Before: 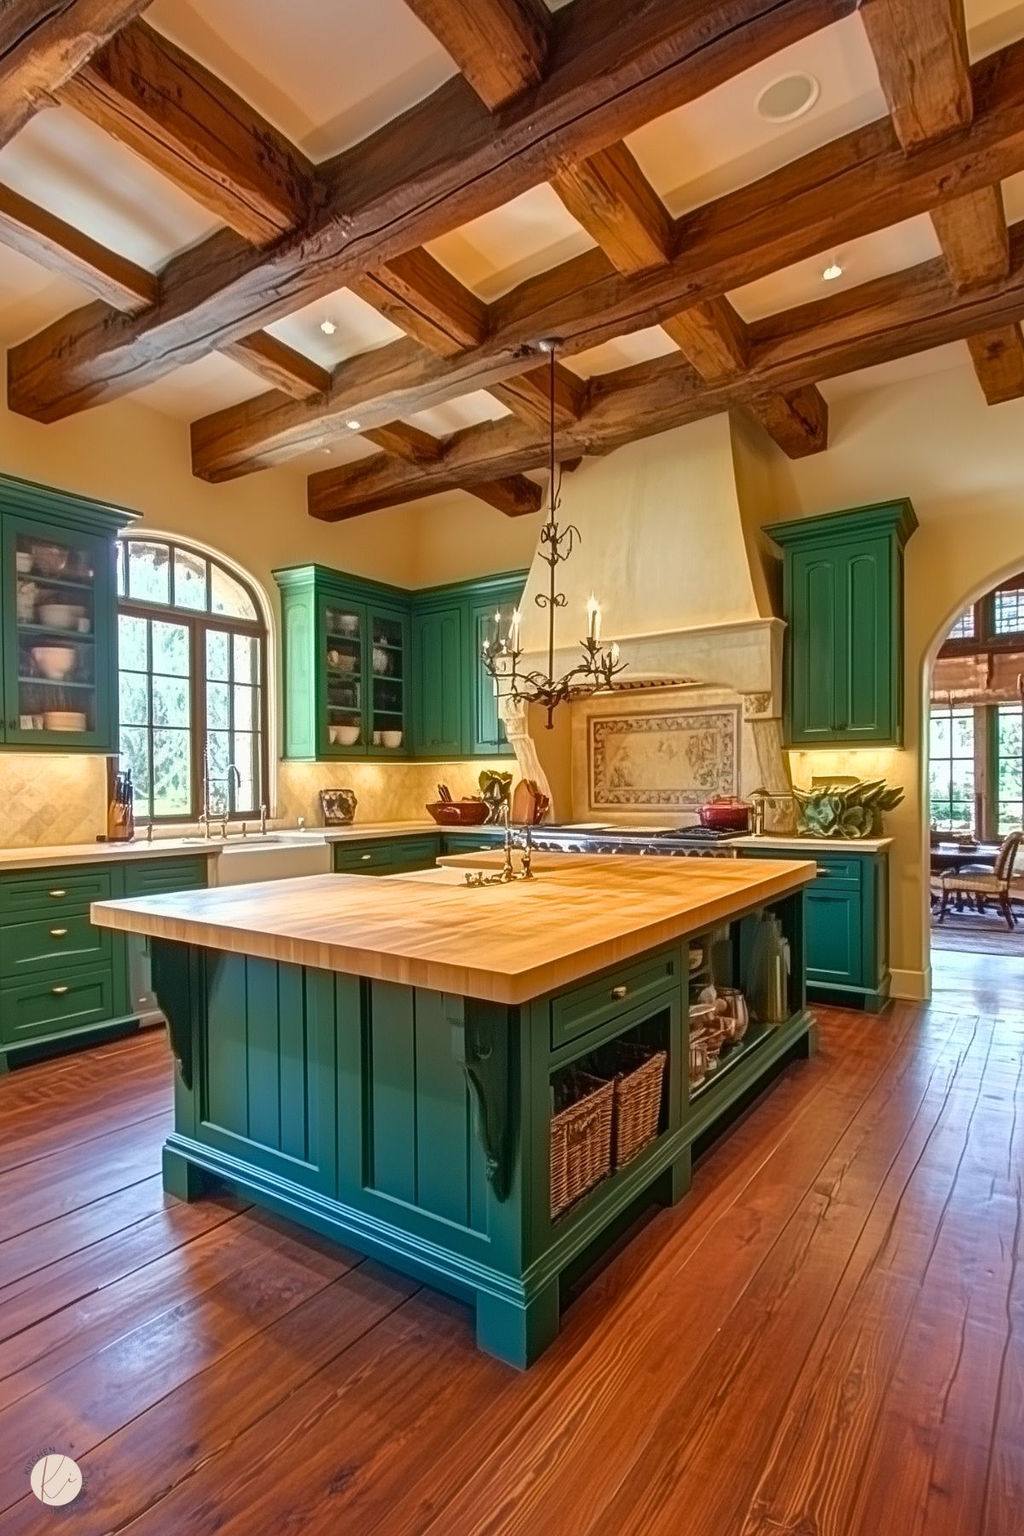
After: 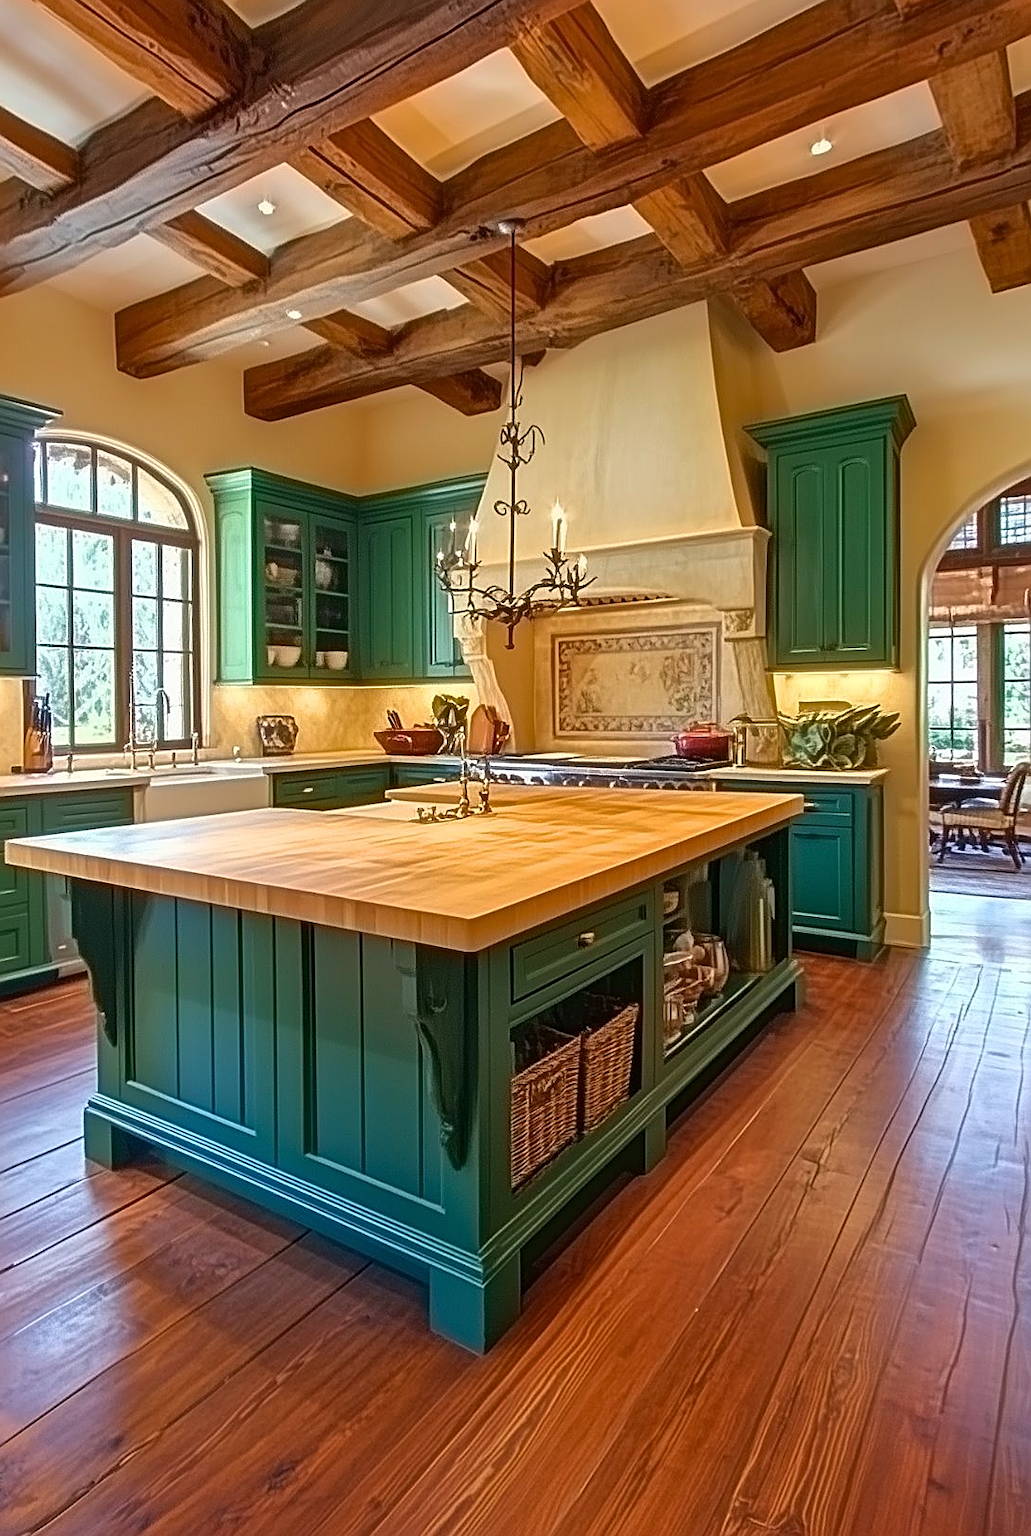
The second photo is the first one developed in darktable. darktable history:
sharpen: on, module defaults
crop and rotate: left 8.487%, top 9.066%
